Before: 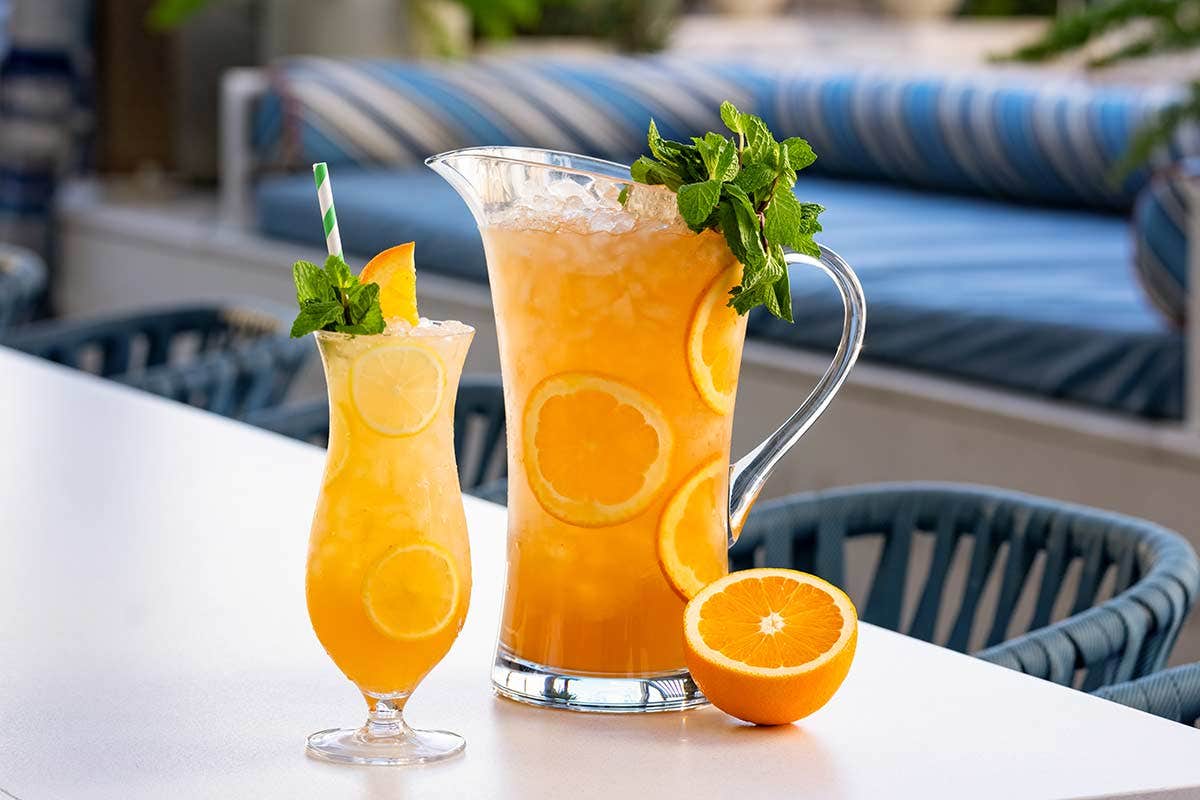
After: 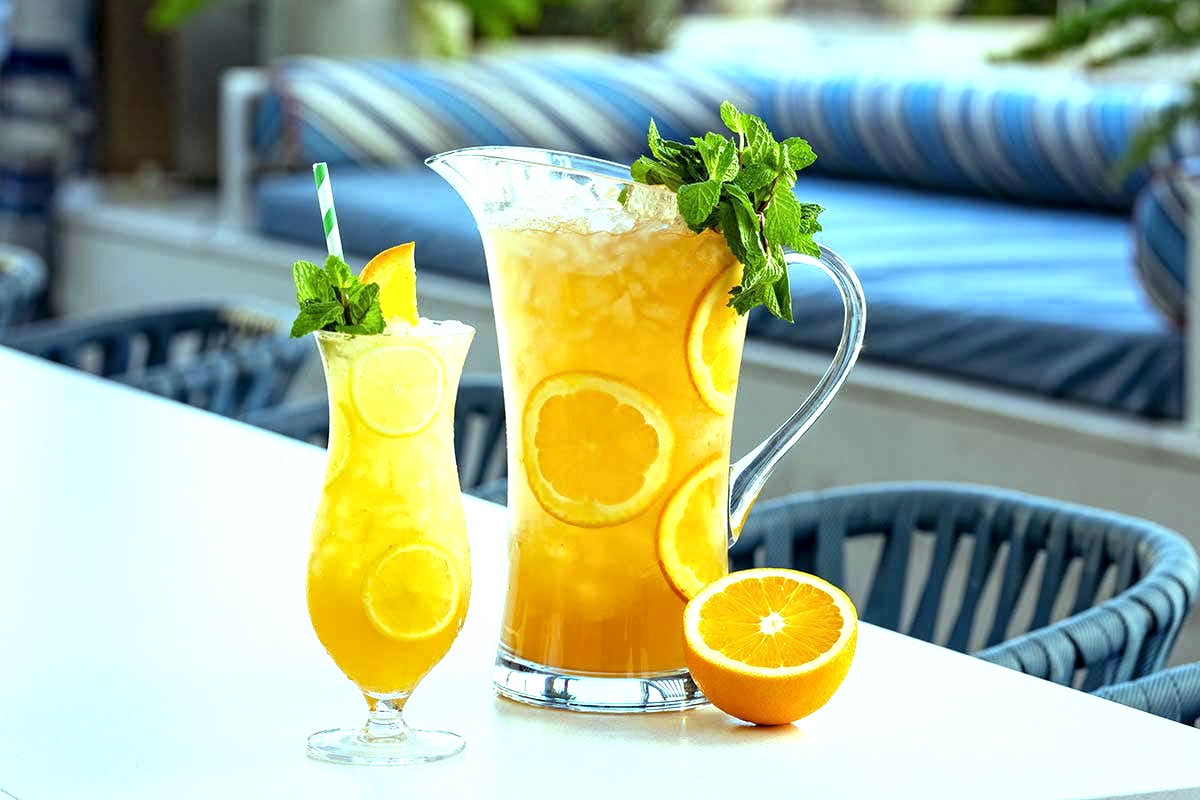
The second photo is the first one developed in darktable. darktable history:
exposure: black level correction 0, exposure 0.5 EV, compensate exposure bias true, compensate highlight preservation false
color balance: mode lift, gamma, gain (sRGB), lift [0.997, 0.979, 1.021, 1.011], gamma [1, 1.084, 0.916, 0.998], gain [1, 0.87, 1.13, 1.101], contrast 4.55%, contrast fulcrum 38.24%, output saturation 104.09%
local contrast: highlights 100%, shadows 100%, detail 131%, midtone range 0.2
